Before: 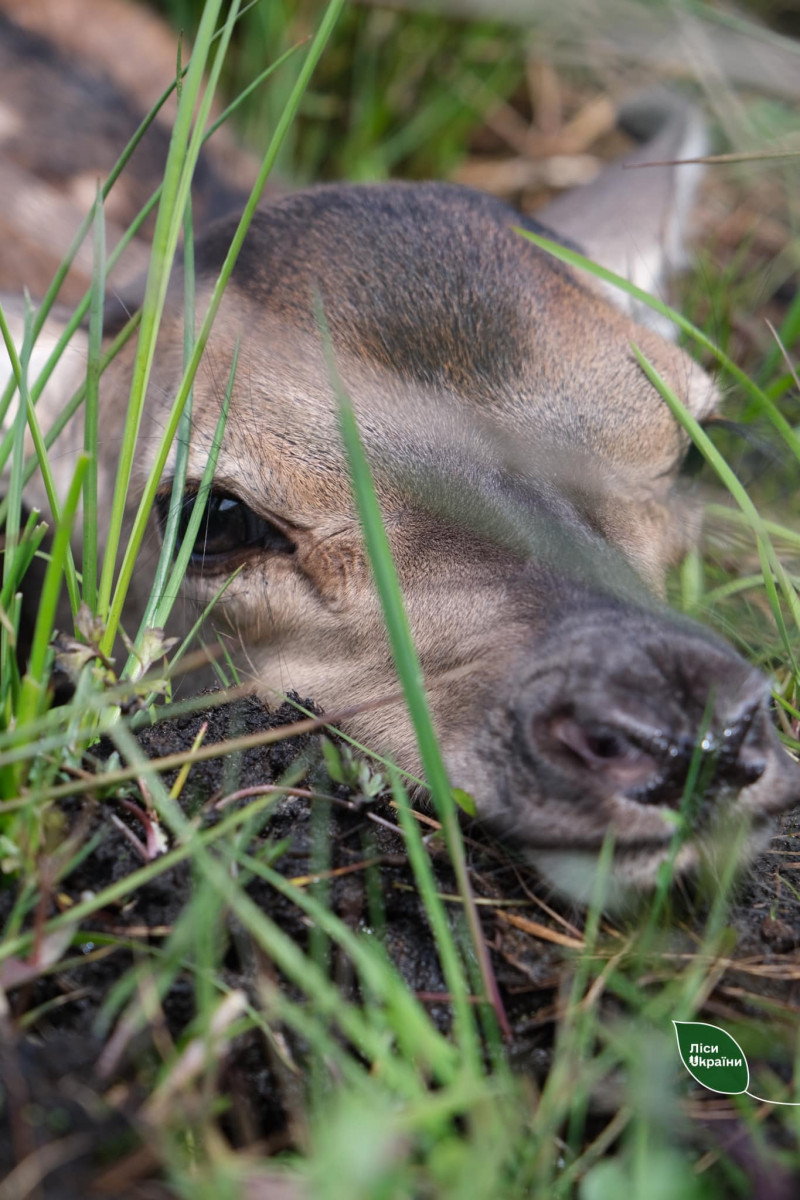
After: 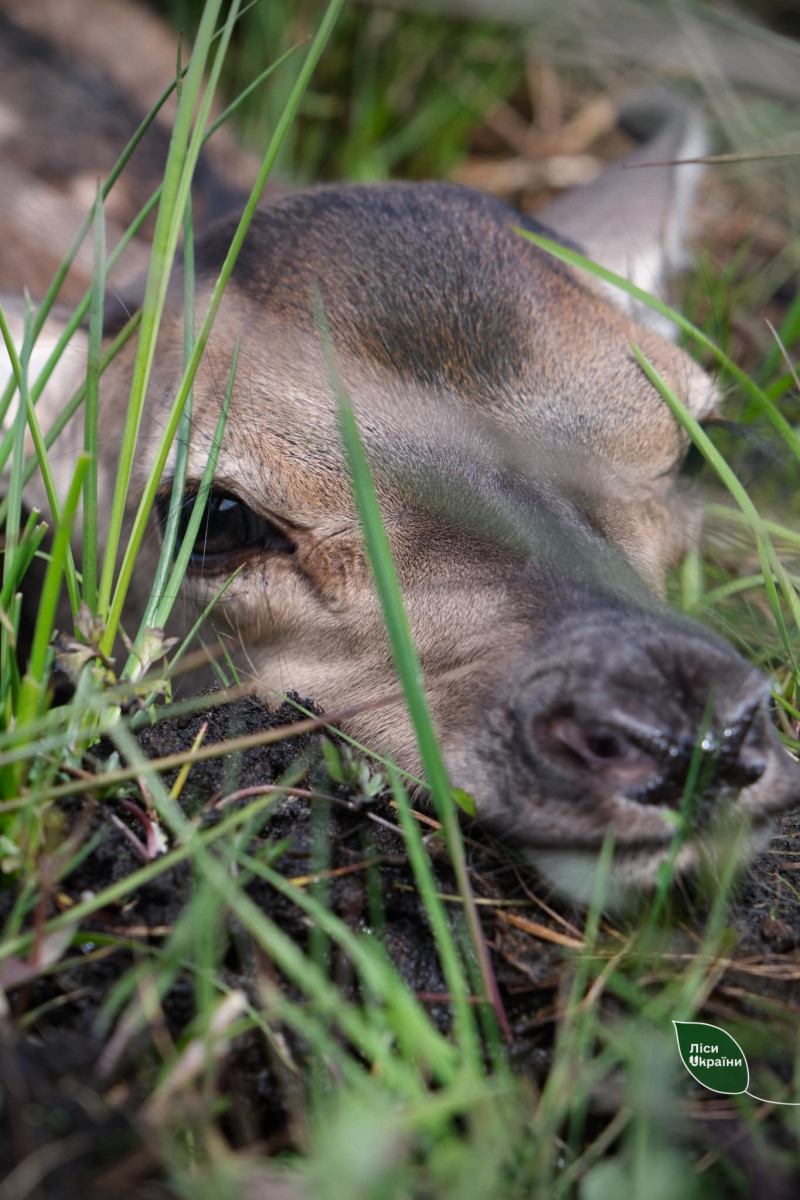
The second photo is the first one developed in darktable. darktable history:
vignetting: on, module defaults
contrast brightness saturation: contrast 0.03, brightness -0.04
